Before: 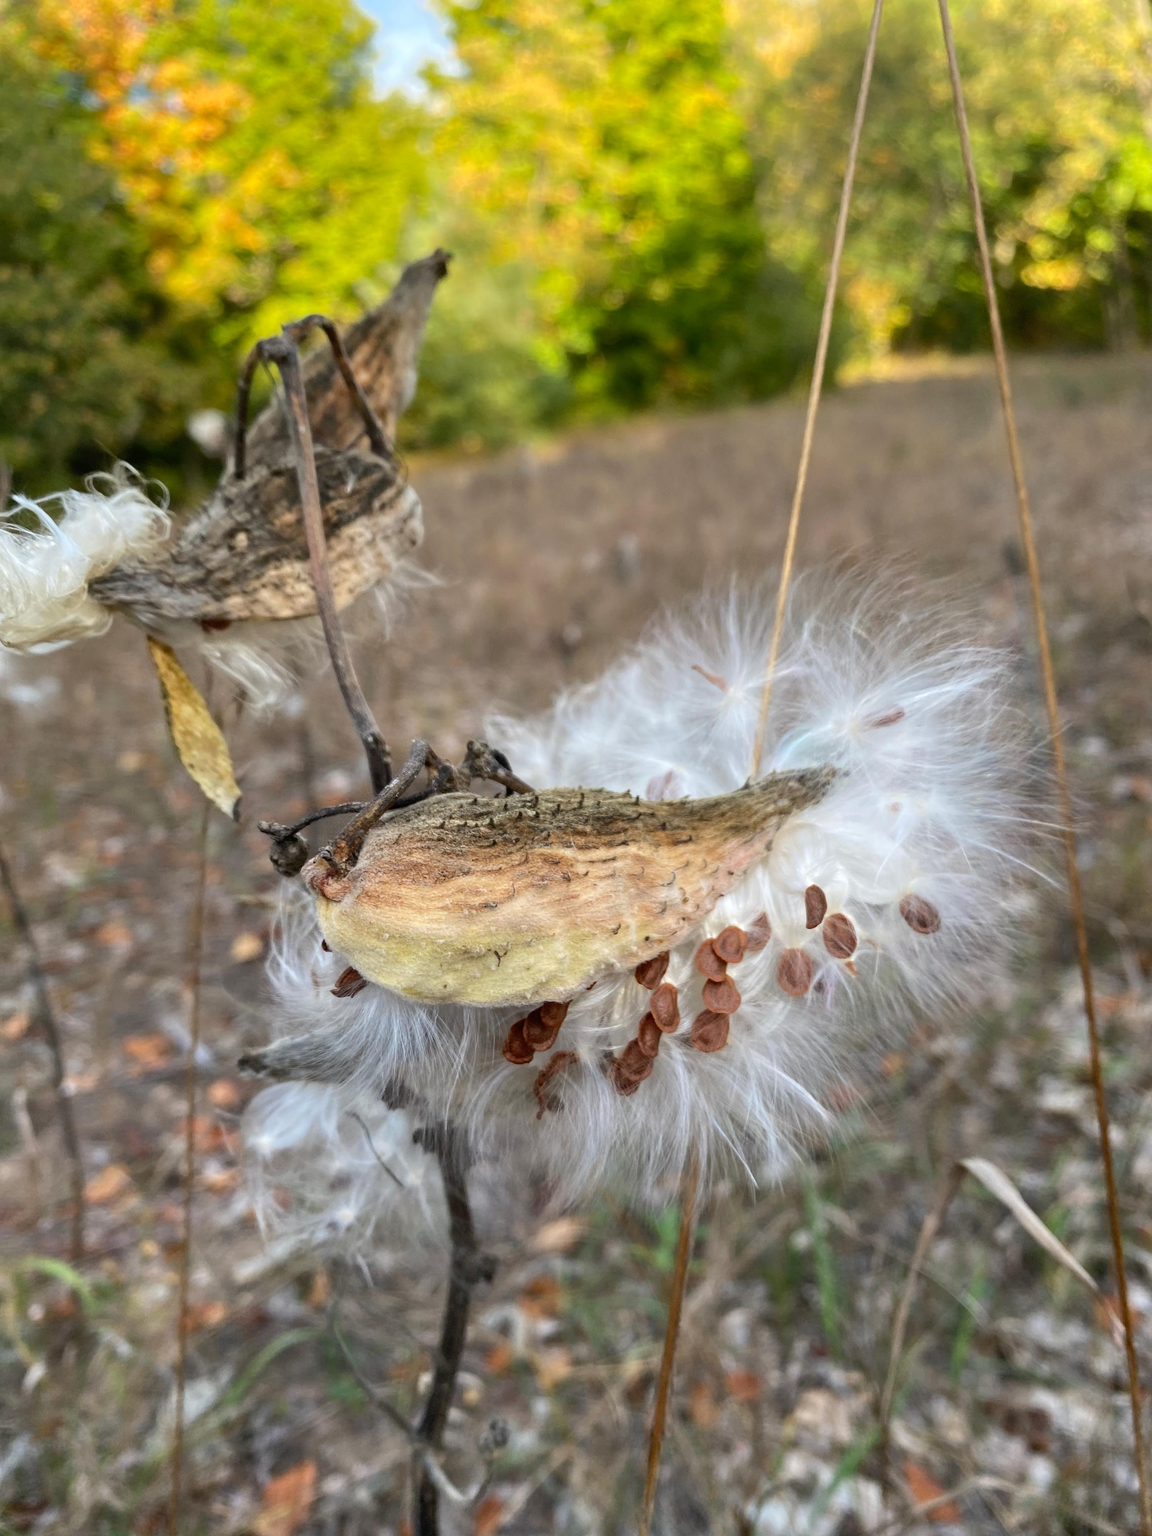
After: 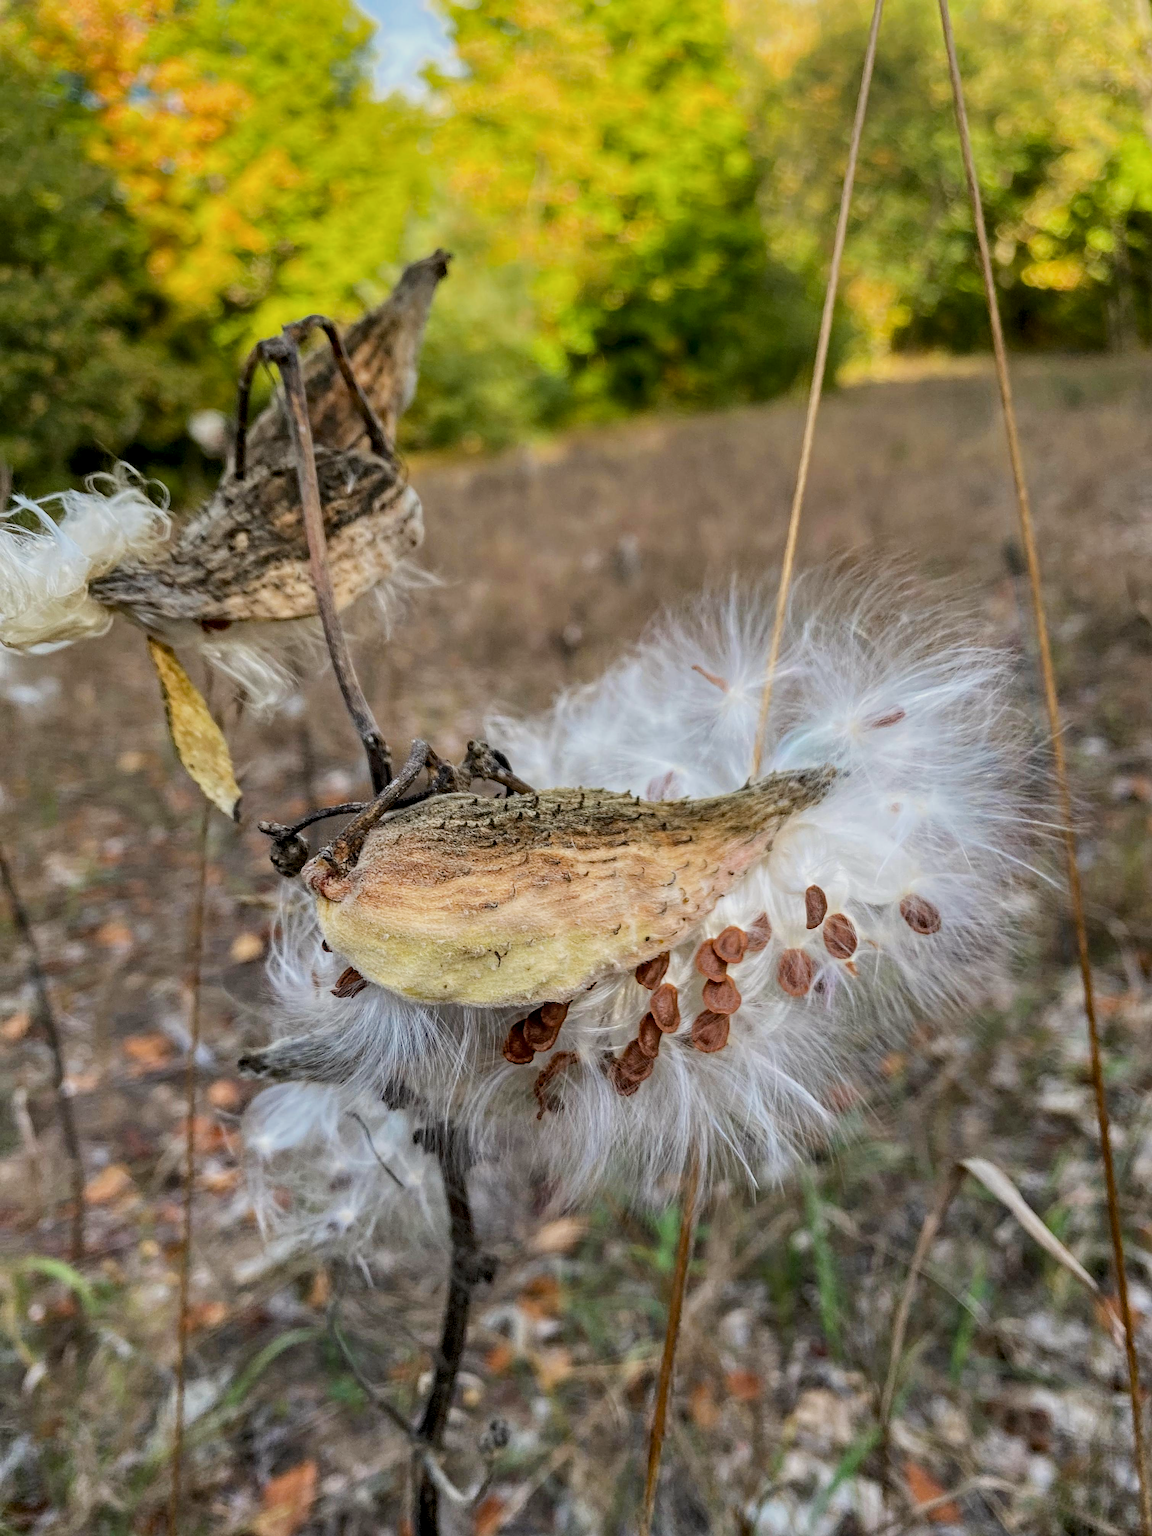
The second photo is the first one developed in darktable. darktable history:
haze removal: strength 0.29, distance 0.25, compatibility mode true, adaptive false
sharpen: on, module defaults
filmic rgb: black relative exposure -16 EV, white relative exposure 4.97 EV, hardness 6.25
local contrast: on, module defaults
